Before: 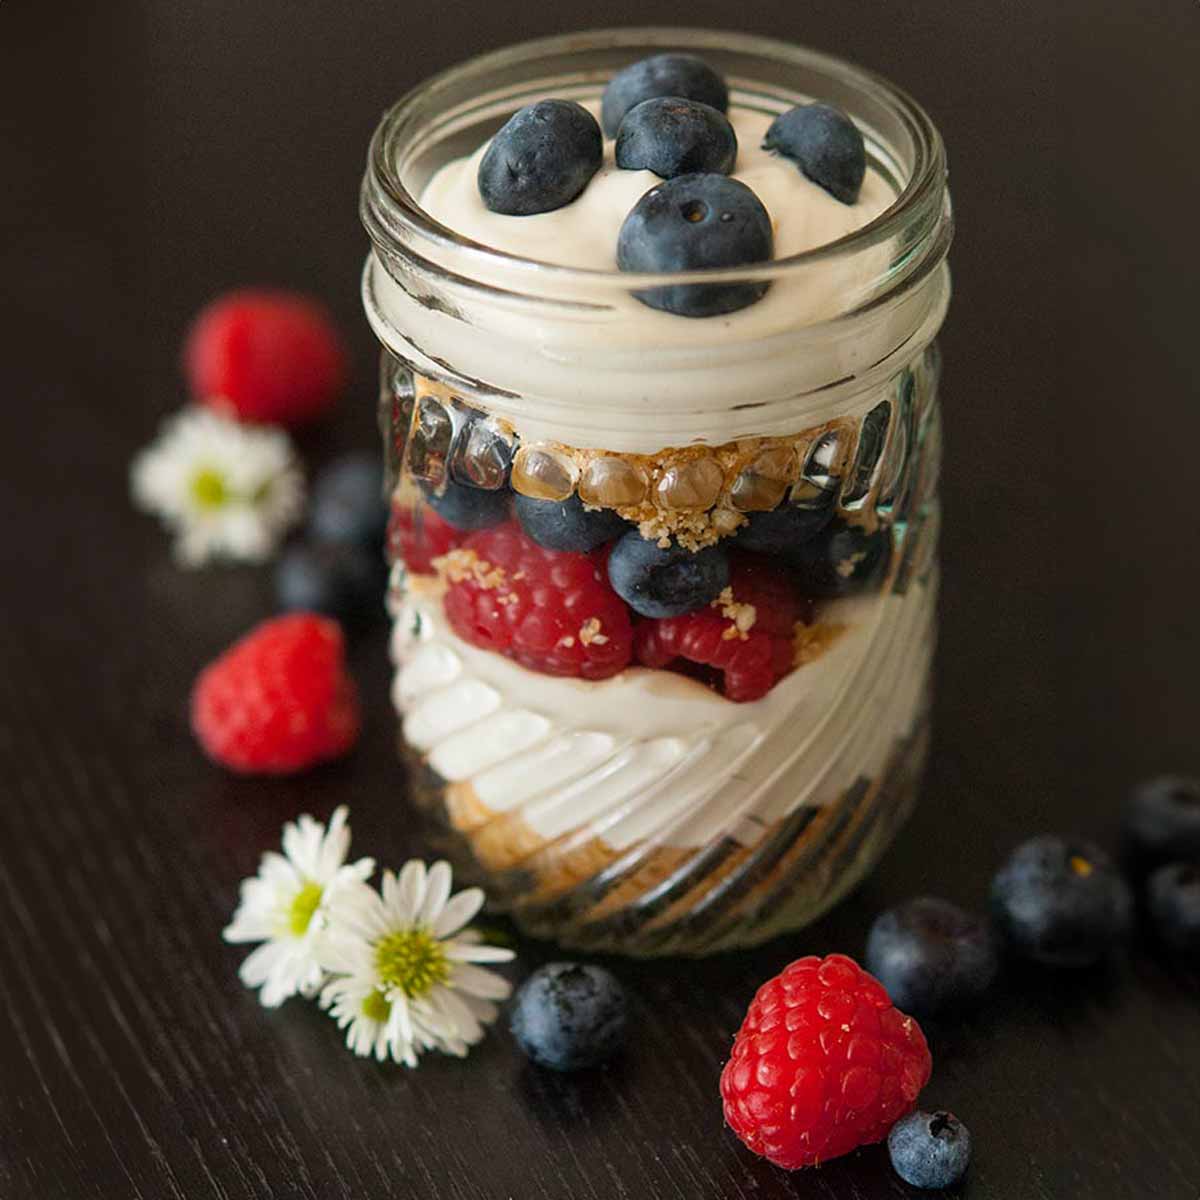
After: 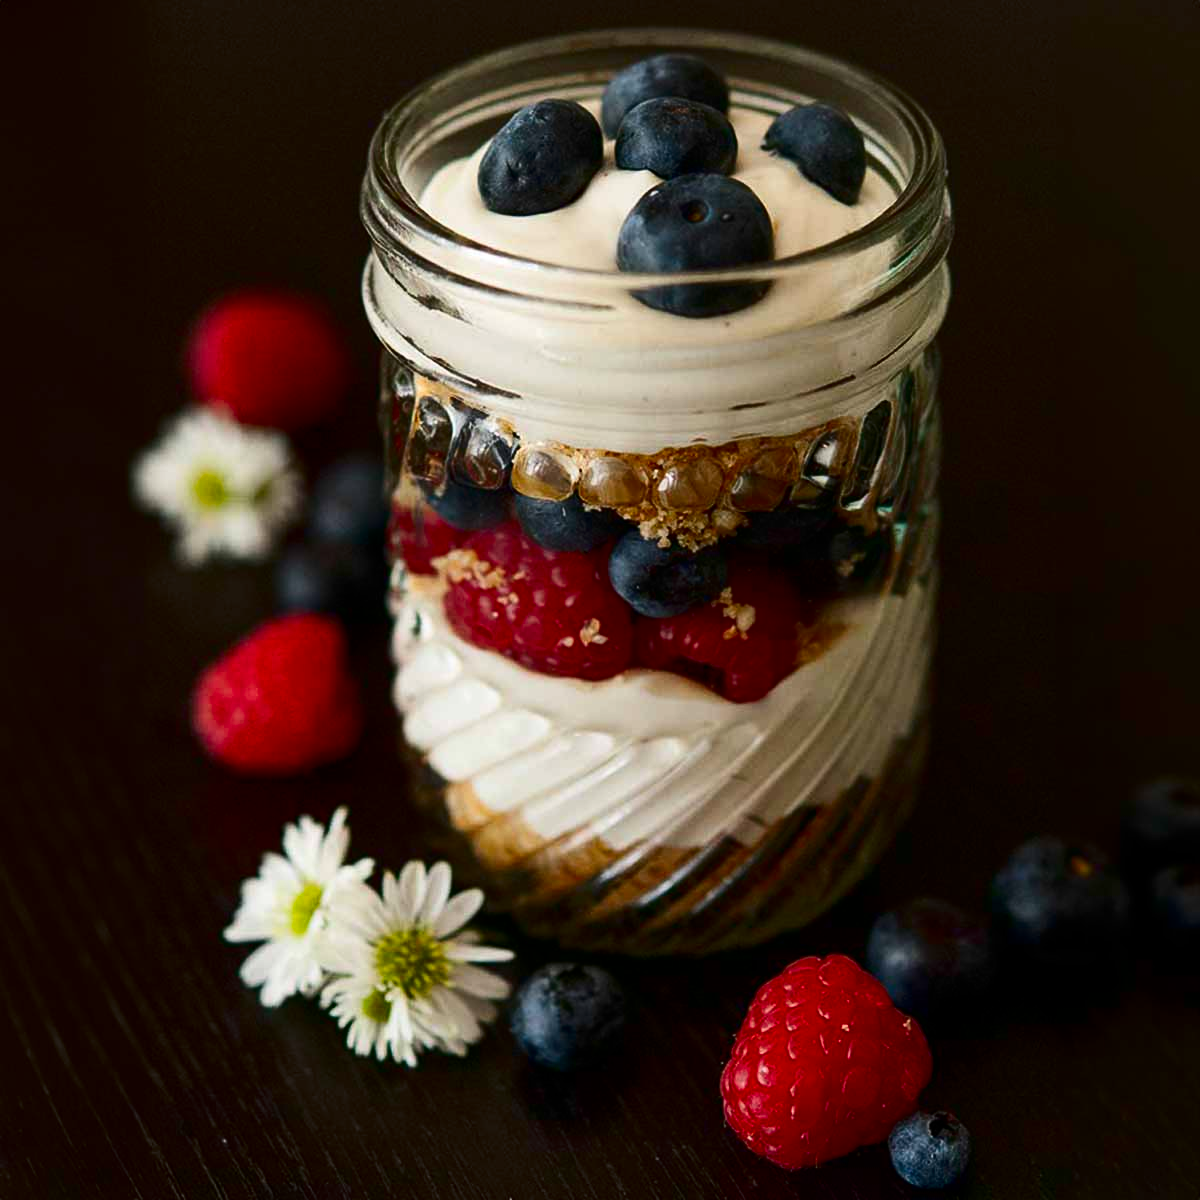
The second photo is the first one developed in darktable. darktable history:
contrast brightness saturation: contrast 0.191, brightness -0.24, saturation 0.118
